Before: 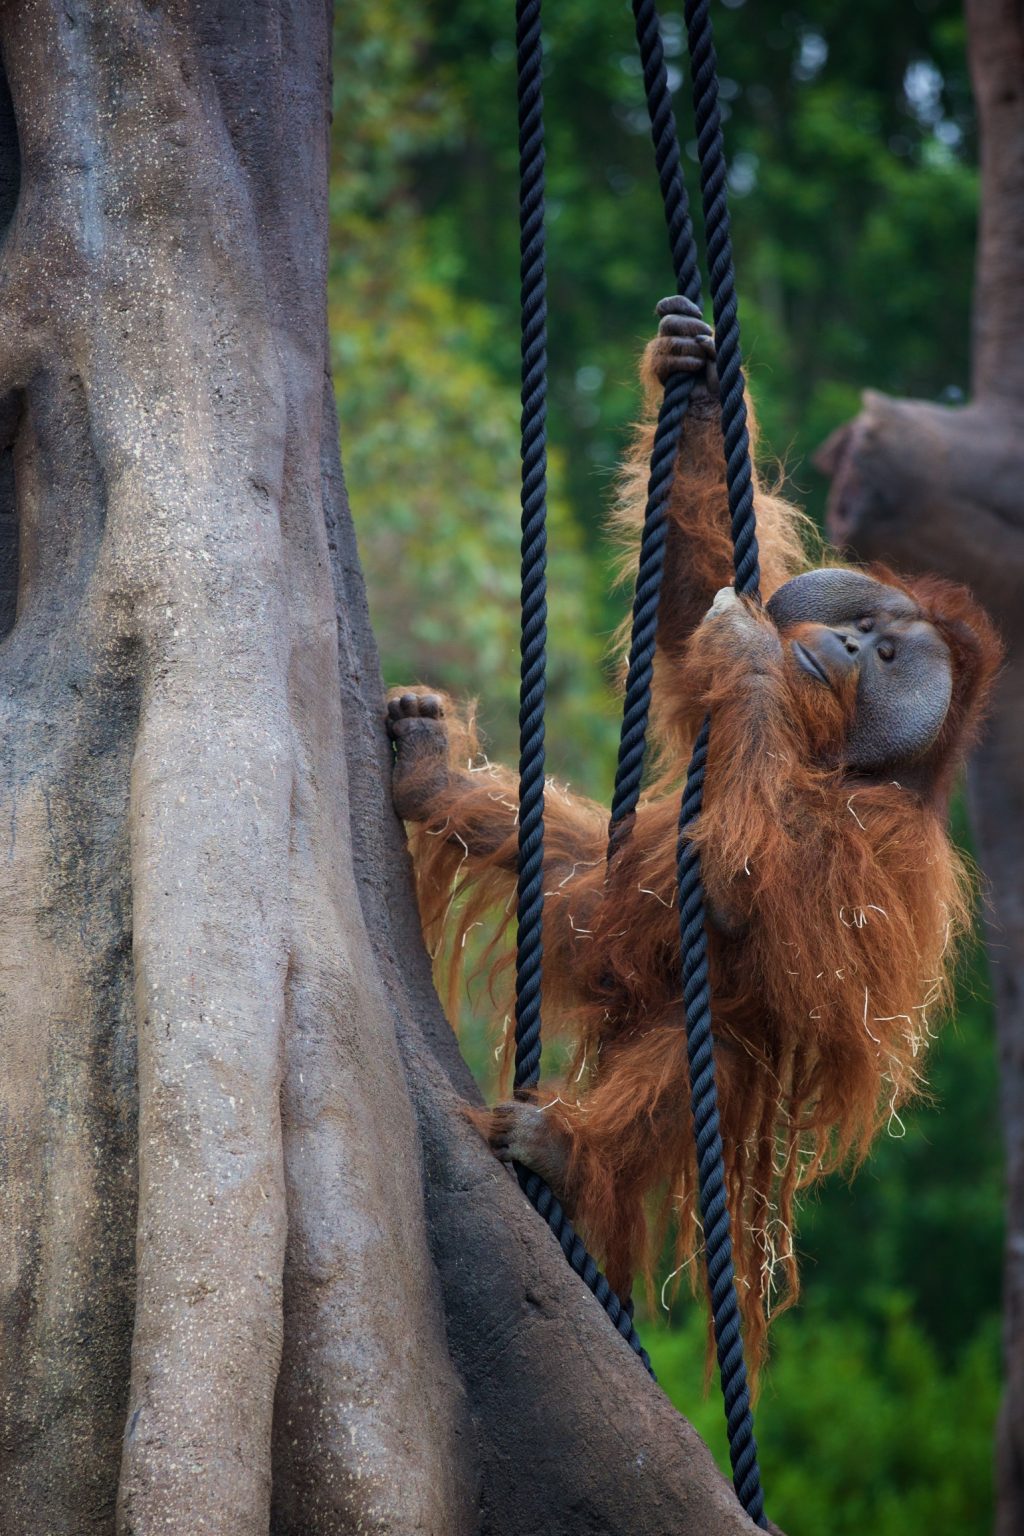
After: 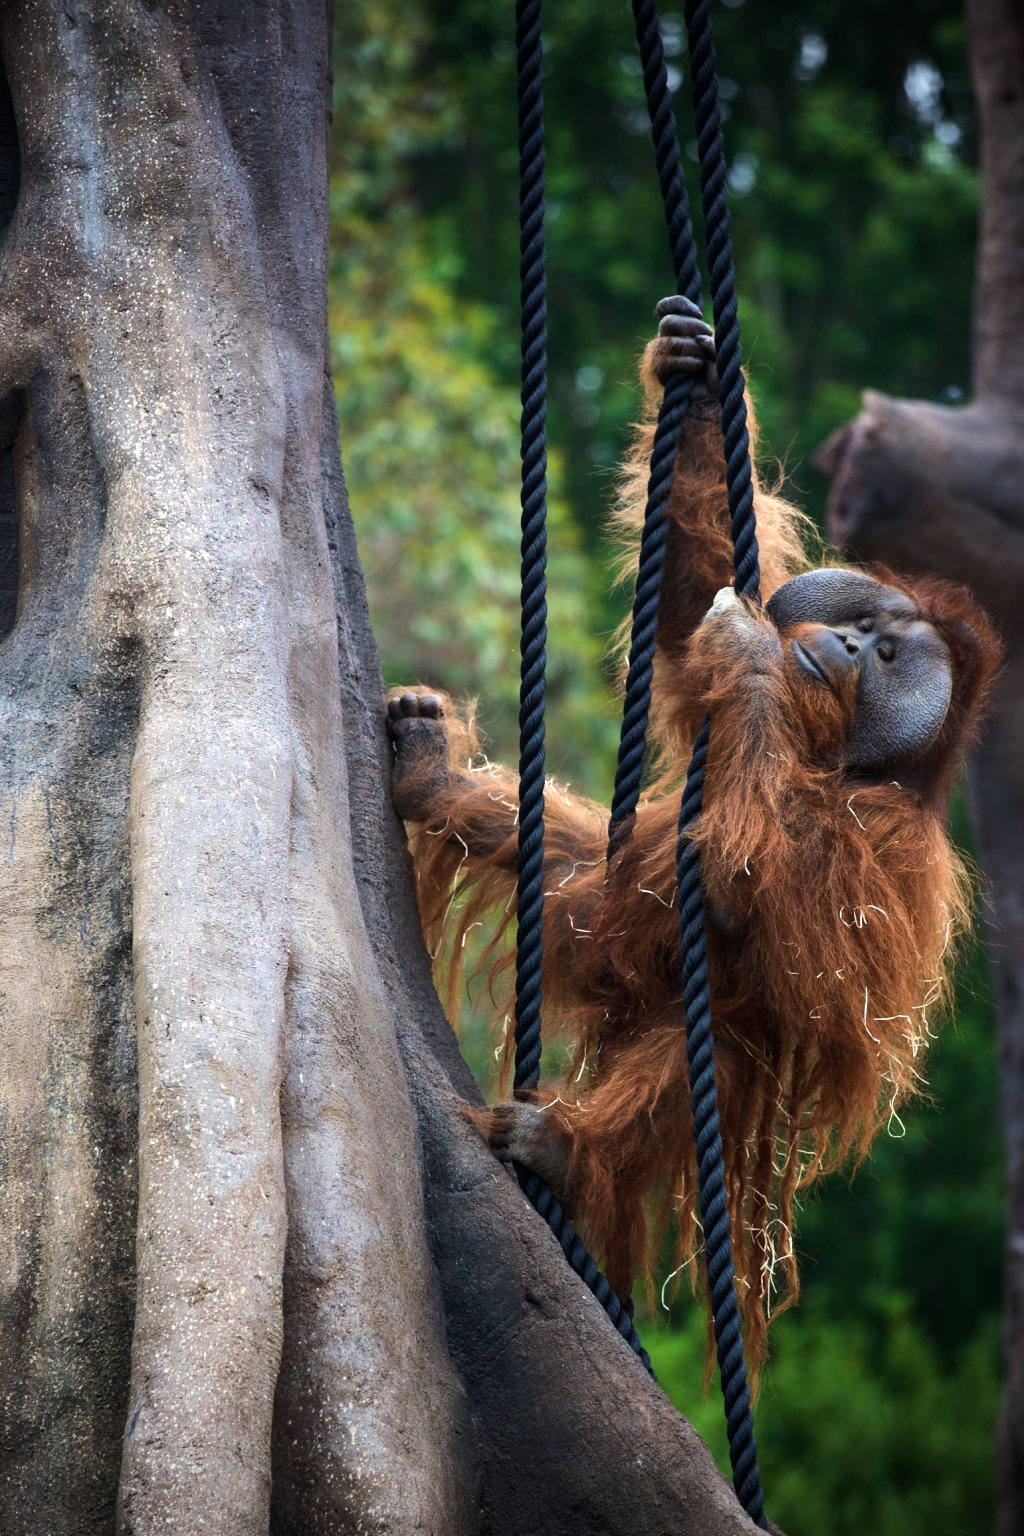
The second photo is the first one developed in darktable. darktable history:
vignetting: fall-off radius 60.92%
tone equalizer: -8 EV -0.75 EV, -7 EV -0.7 EV, -6 EV -0.6 EV, -5 EV -0.4 EV, -3 EV 0.4 EV, -2 EV 0.6 EV, -1 EV 0.7 EV, +0 EV 0.75 EV, edges refinement/feathering 500, mask exposure compensation -1.57 EV, preserve details no
